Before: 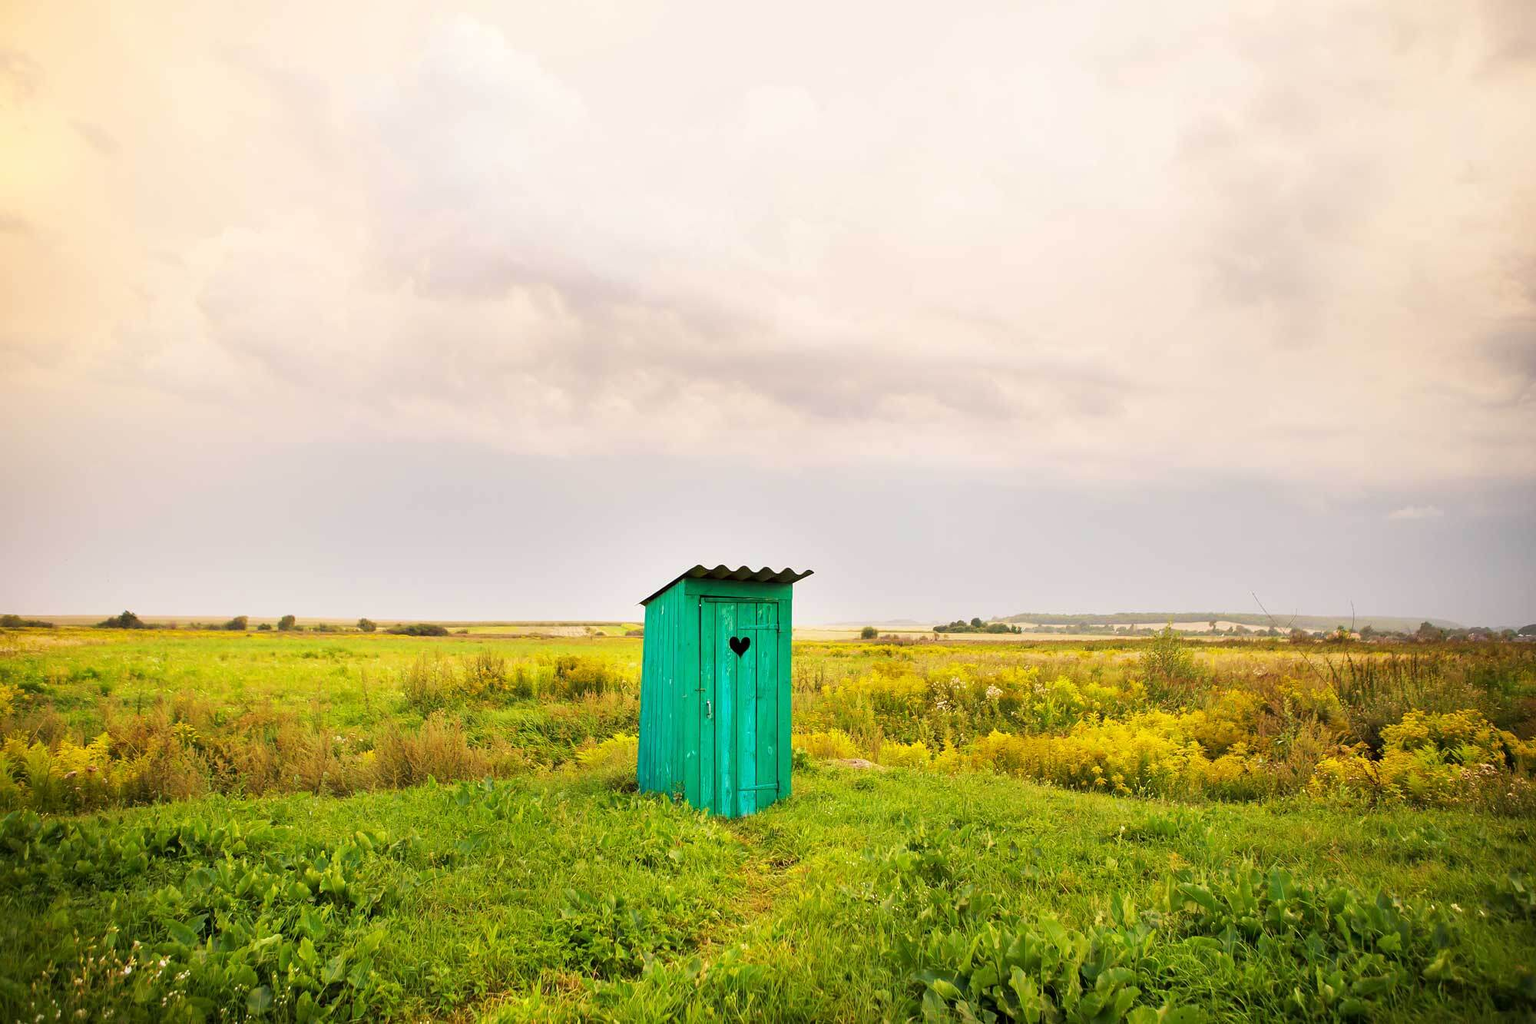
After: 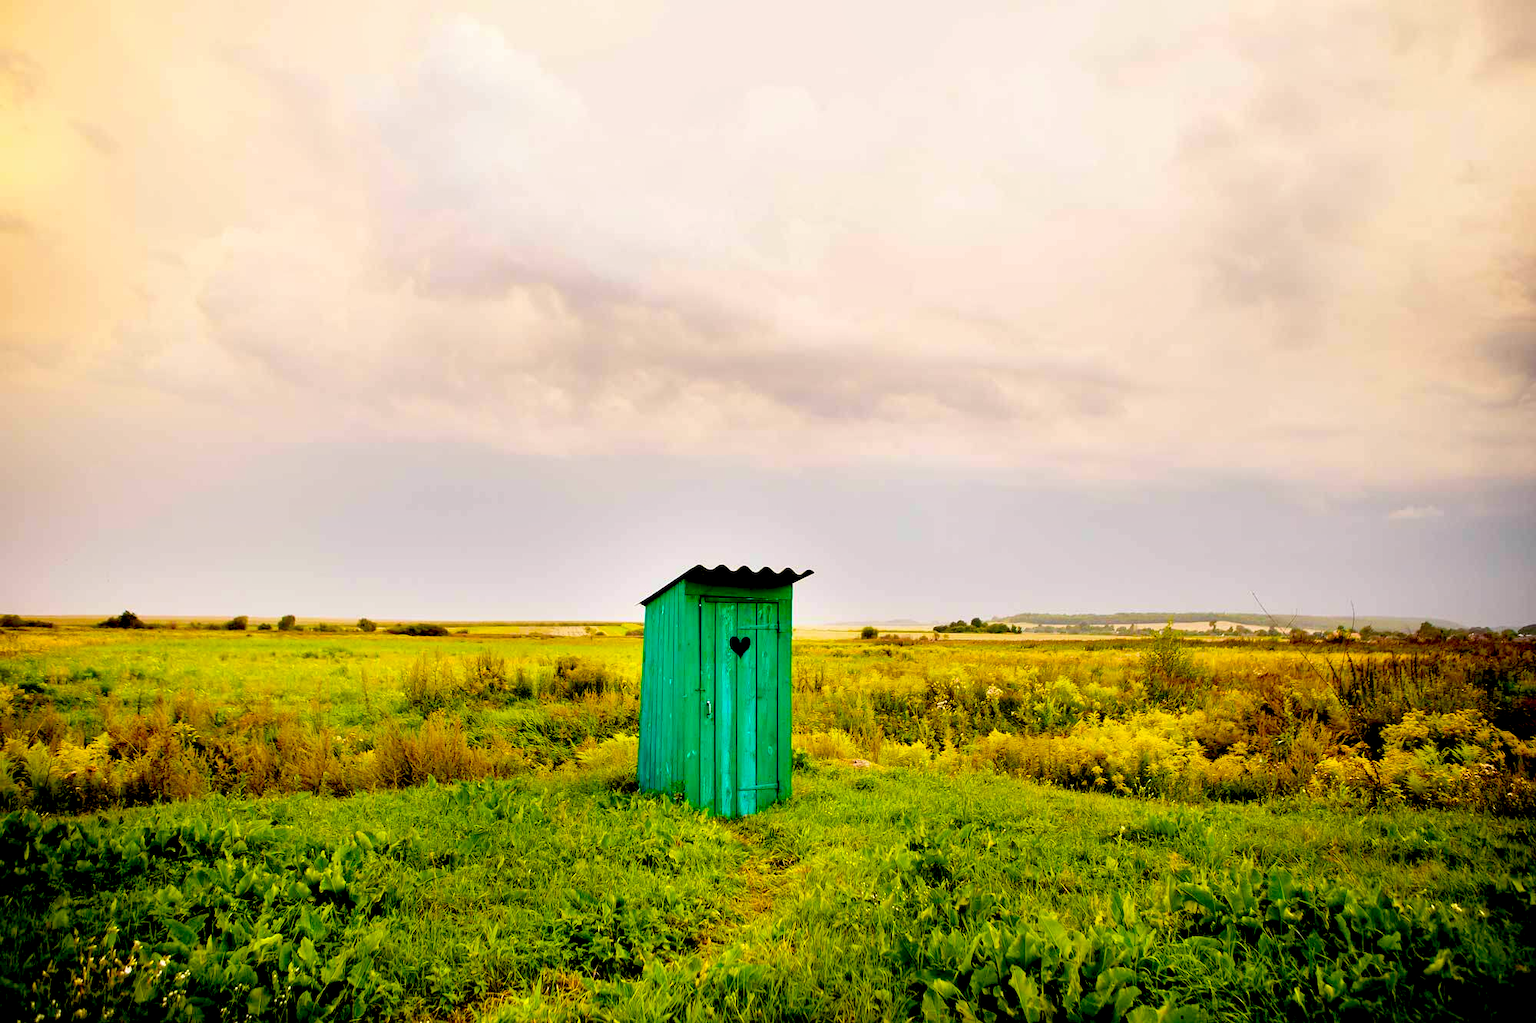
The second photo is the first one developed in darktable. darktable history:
contrast equalizer: octaves 7, y [[0.6 ×6], [0.55 ×6], [0 ×6], [0 ×6], [0 ×6]], mix 0.3
color balance rgb: perceptual saturation grading › global saturation 25%, global vibrance 20%
exposure: black level correction 0.056, exposure -0.039 EV, compensate highlight preservation false
